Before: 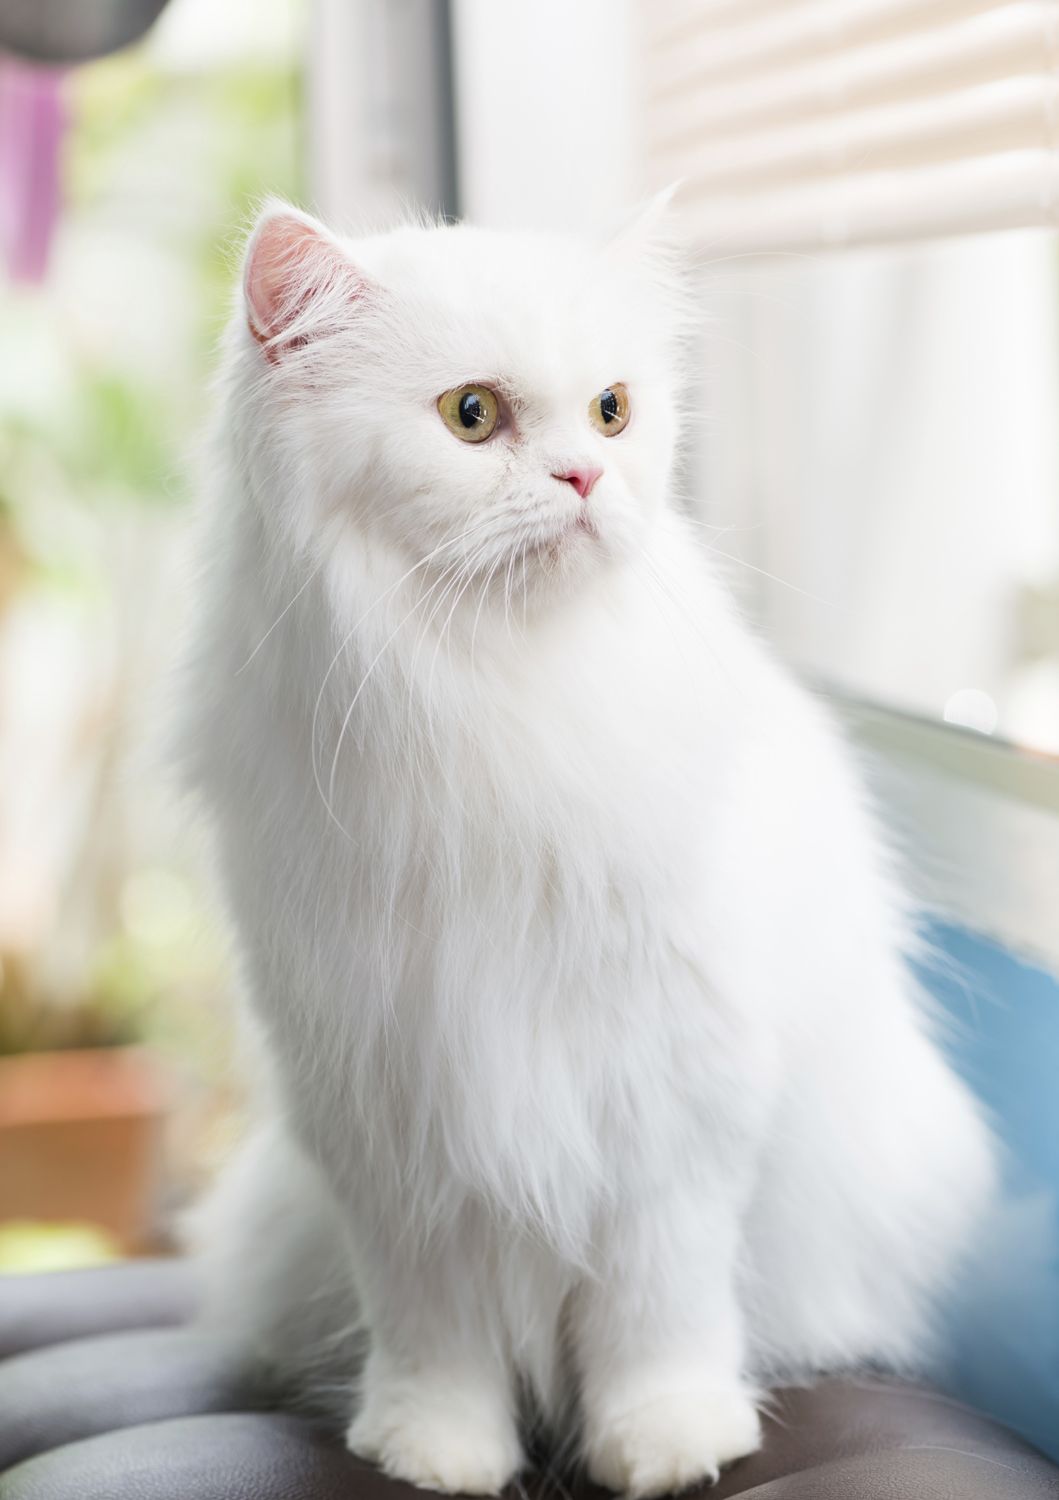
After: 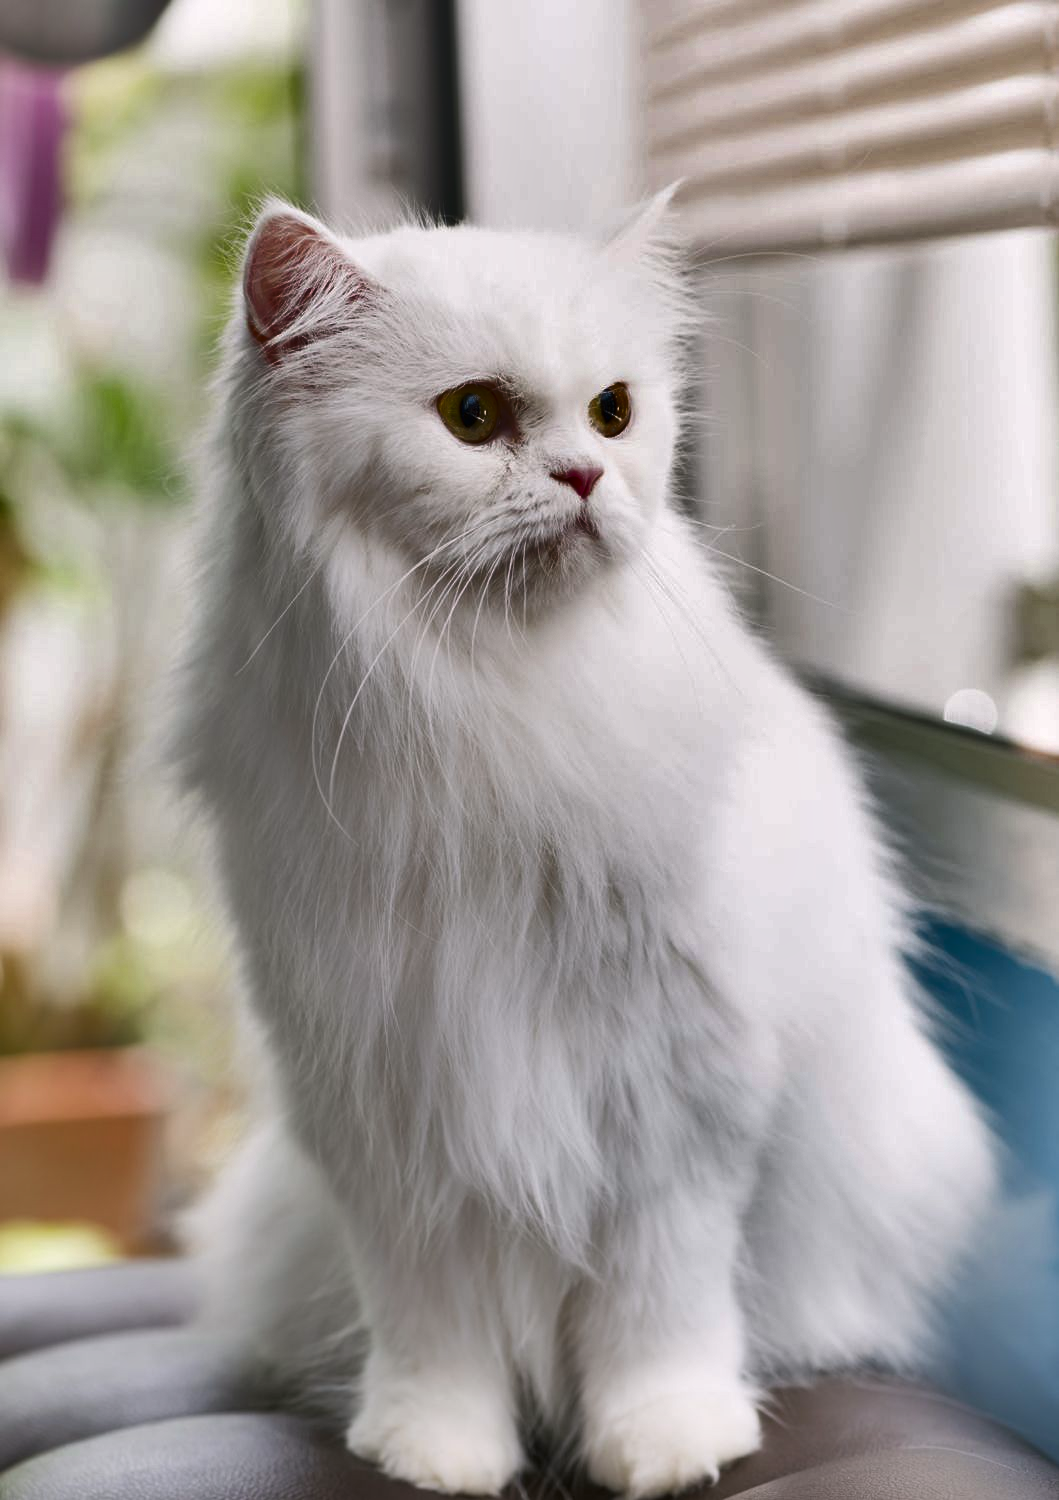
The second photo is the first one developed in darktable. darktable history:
color correction: highlights a* 3.14, highlights b* -1.39, shadows a* -0.103, shadows b* 1.92, saturation 0.984
shadows and highlights: shadows 24.18, highlights -77.62, soften with gaussian
